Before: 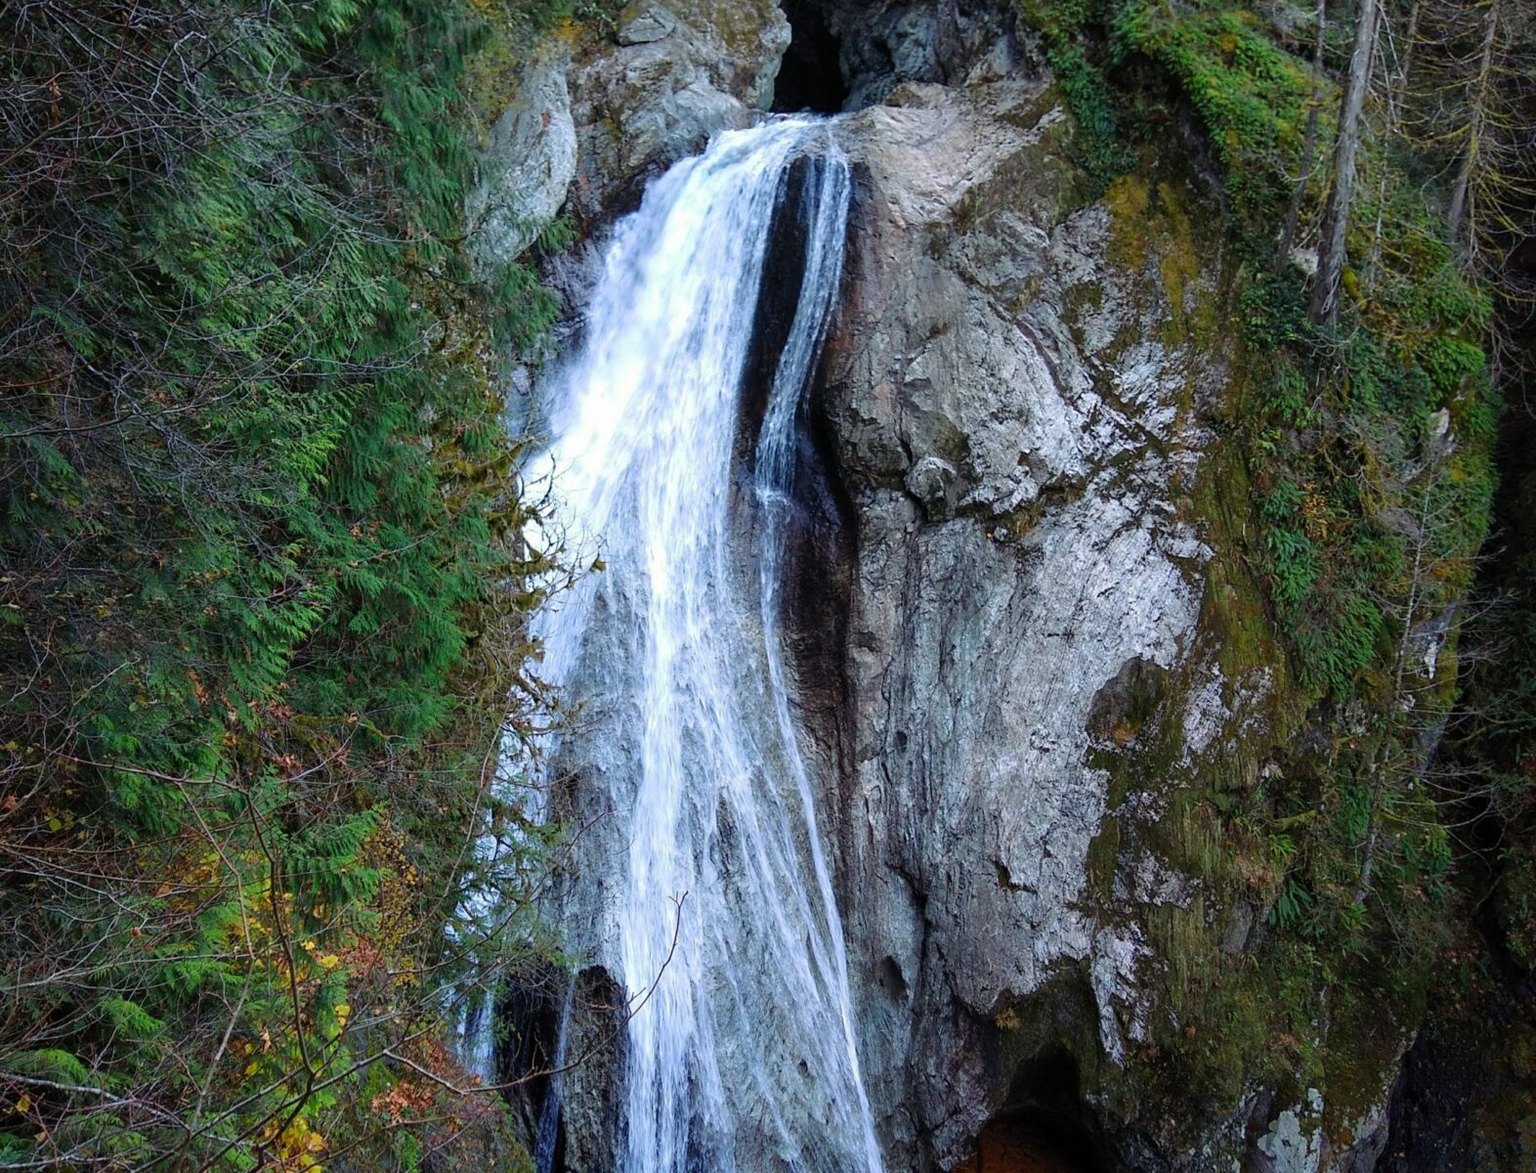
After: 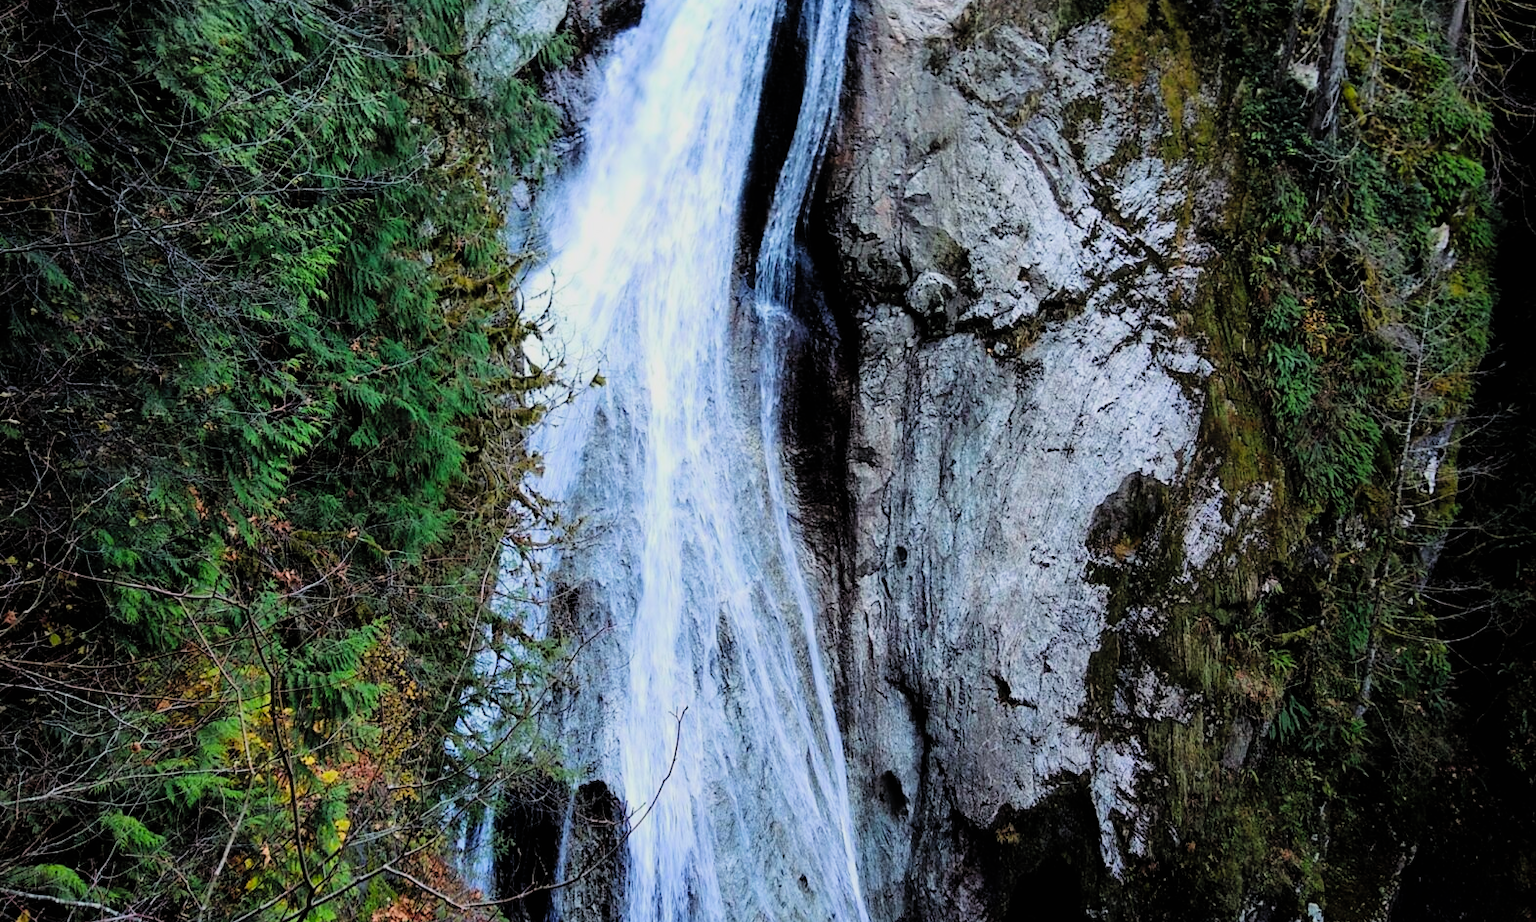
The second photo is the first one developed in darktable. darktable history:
contrast brightness saturation: brightness 0.09, saturation 0.19
crop and rotate: top 15.774%, bottom 5.506%
filmic rgb: black relative exposure -5 EV, hardness 2.88, contrast 1.3
